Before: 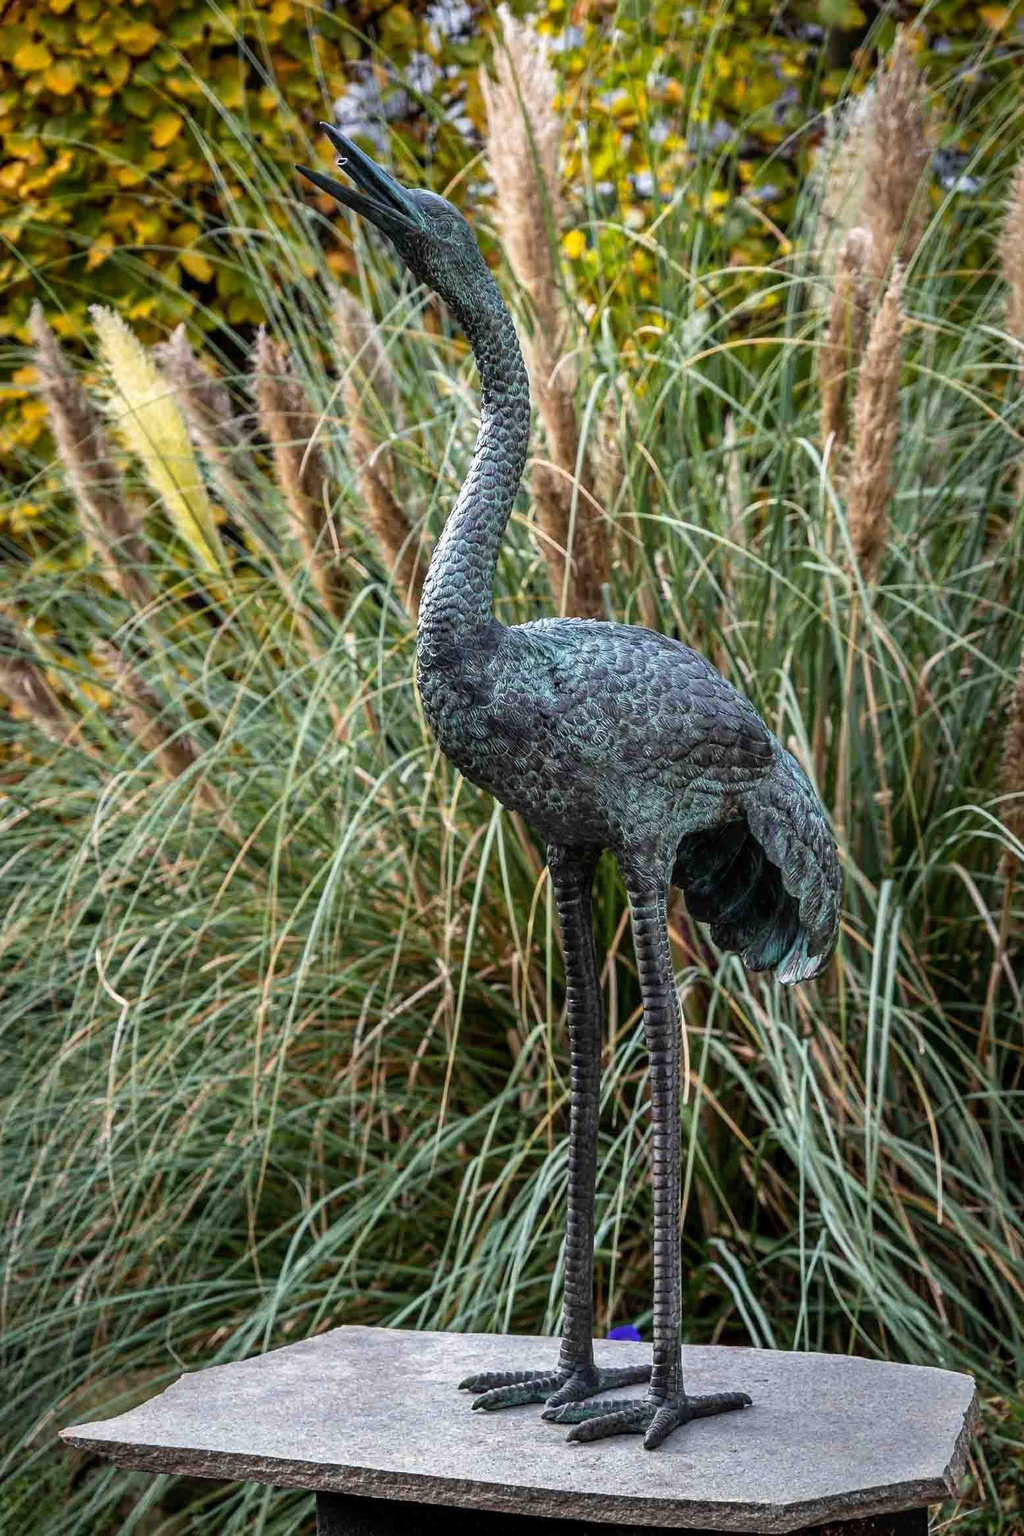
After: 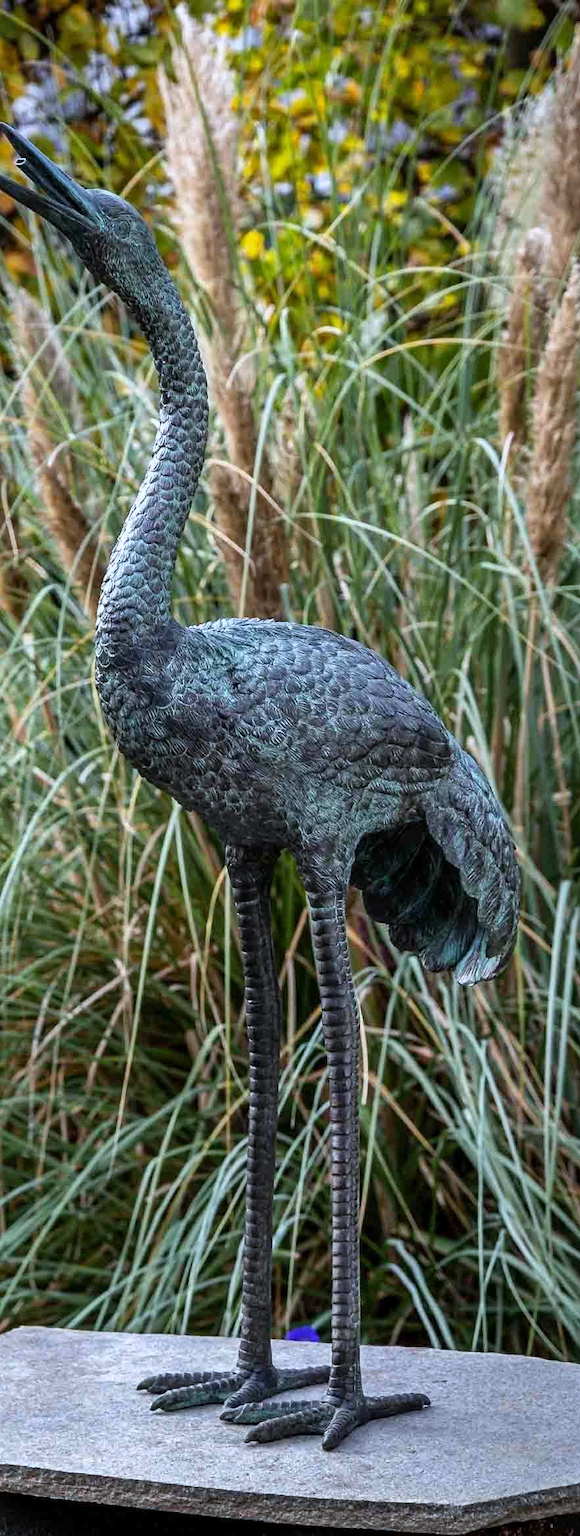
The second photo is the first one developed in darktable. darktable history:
crop: left 31.458%, top 0%, right 11.876%
white balance: red 0.954, blue 1.079
